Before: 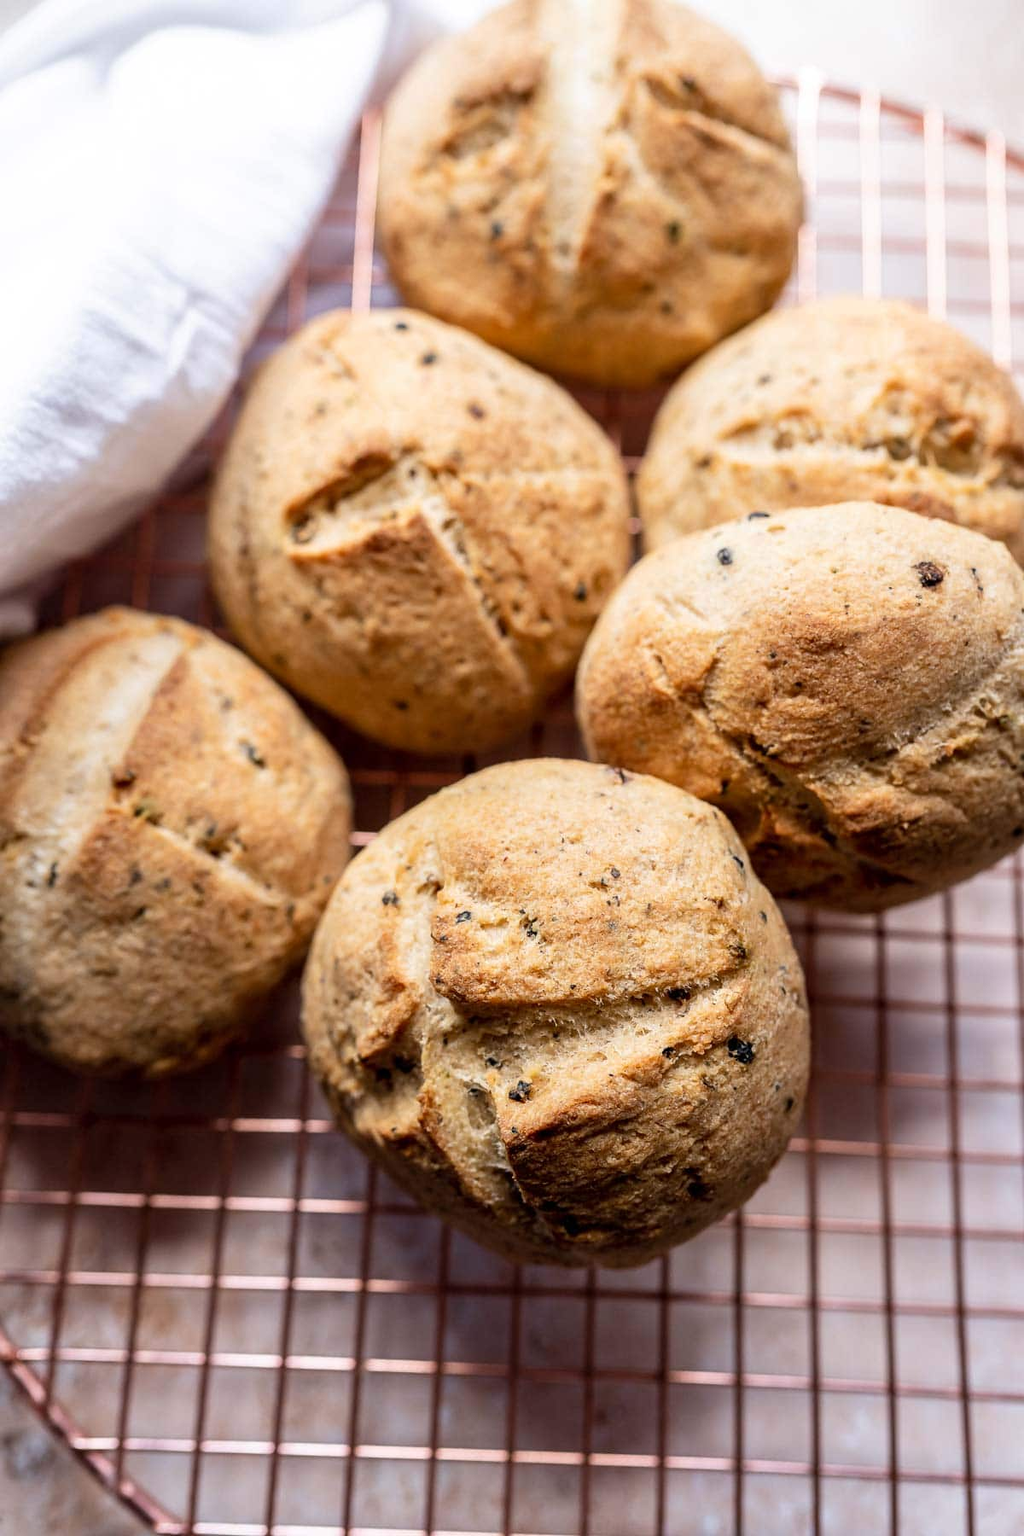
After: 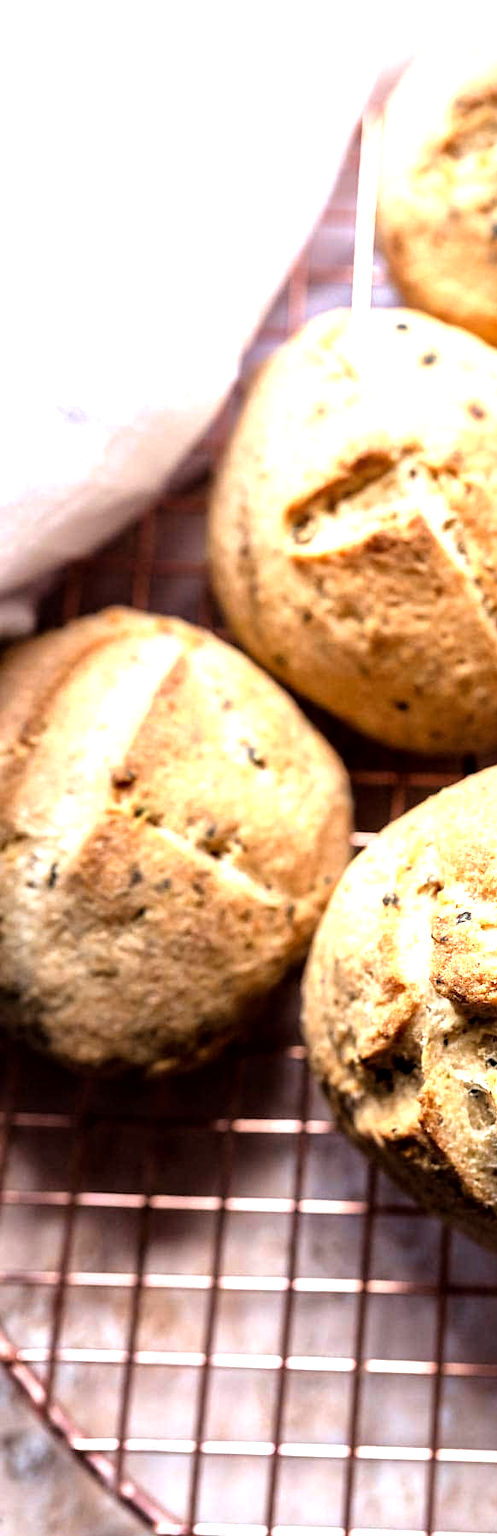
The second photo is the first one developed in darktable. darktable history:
crop and rotate: left 0.023%, top 0%, right 51.353%
tone equalizer: -8 EV -1.07 EV, -7 EV -1.04 EV, -6 EV -0.864 EV, -5 EV -0.599 EV, -3 EV 0.544 EV, -2 EV 0.89 EV, -1 EV 1.01 EV, +0 EV 1.08 EV
local contrast: mode bilateral grid, contrast 20, coarseness 51, detail 120%, midtone range 0.2
